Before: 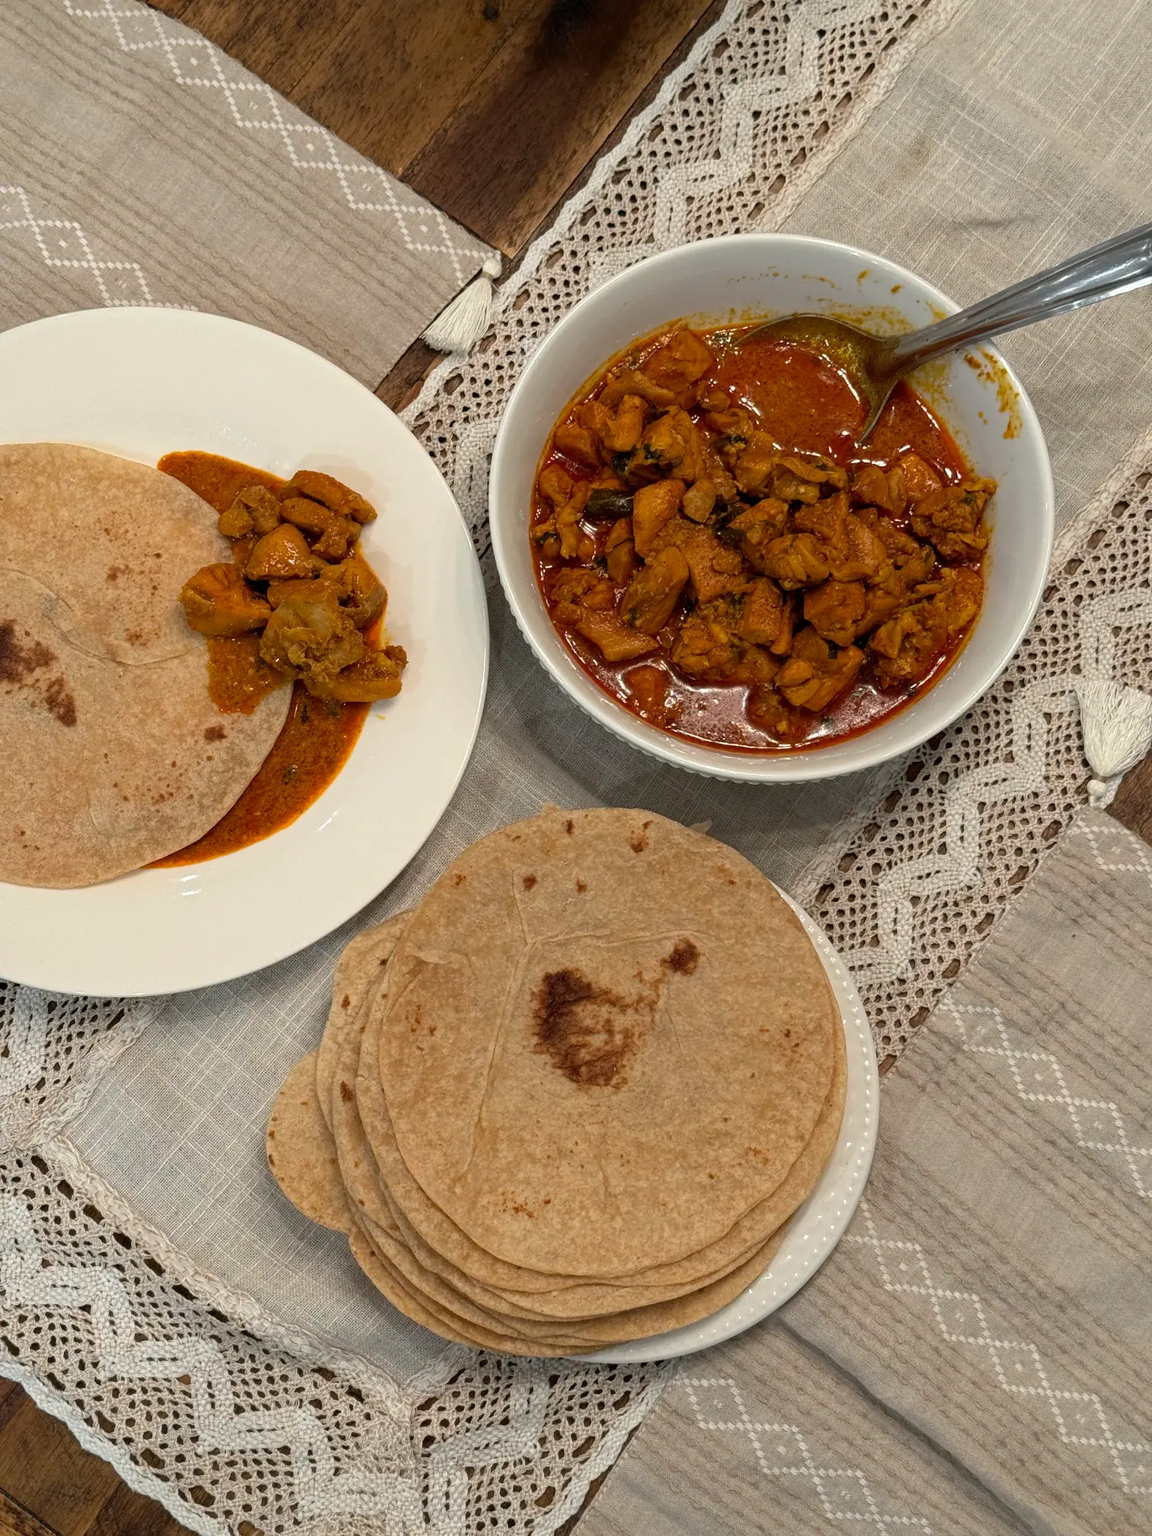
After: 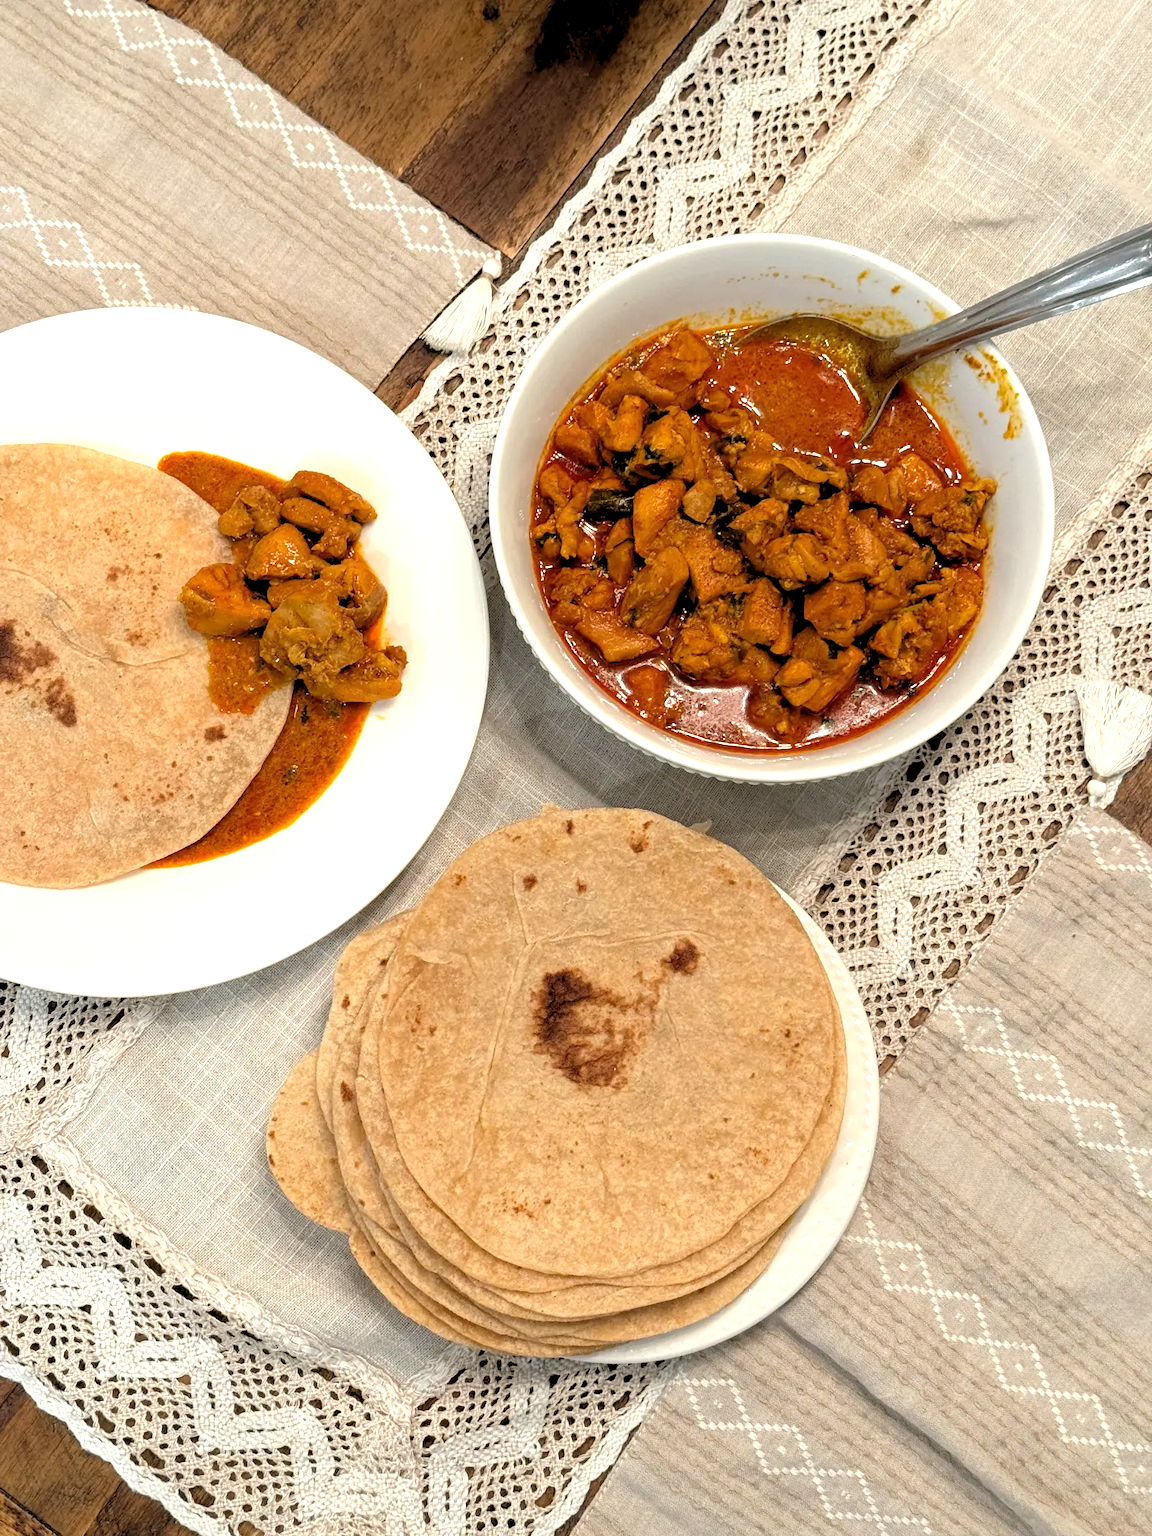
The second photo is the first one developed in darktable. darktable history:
exposure: black level correction 0, exposure 0.7 EV, compensate exposure bias true, compensate highlight preservation false
rgb levels: levels [[0.013, 0.434, 0.89], [0, 0.5, 1], [0, 0.5, 1]]
